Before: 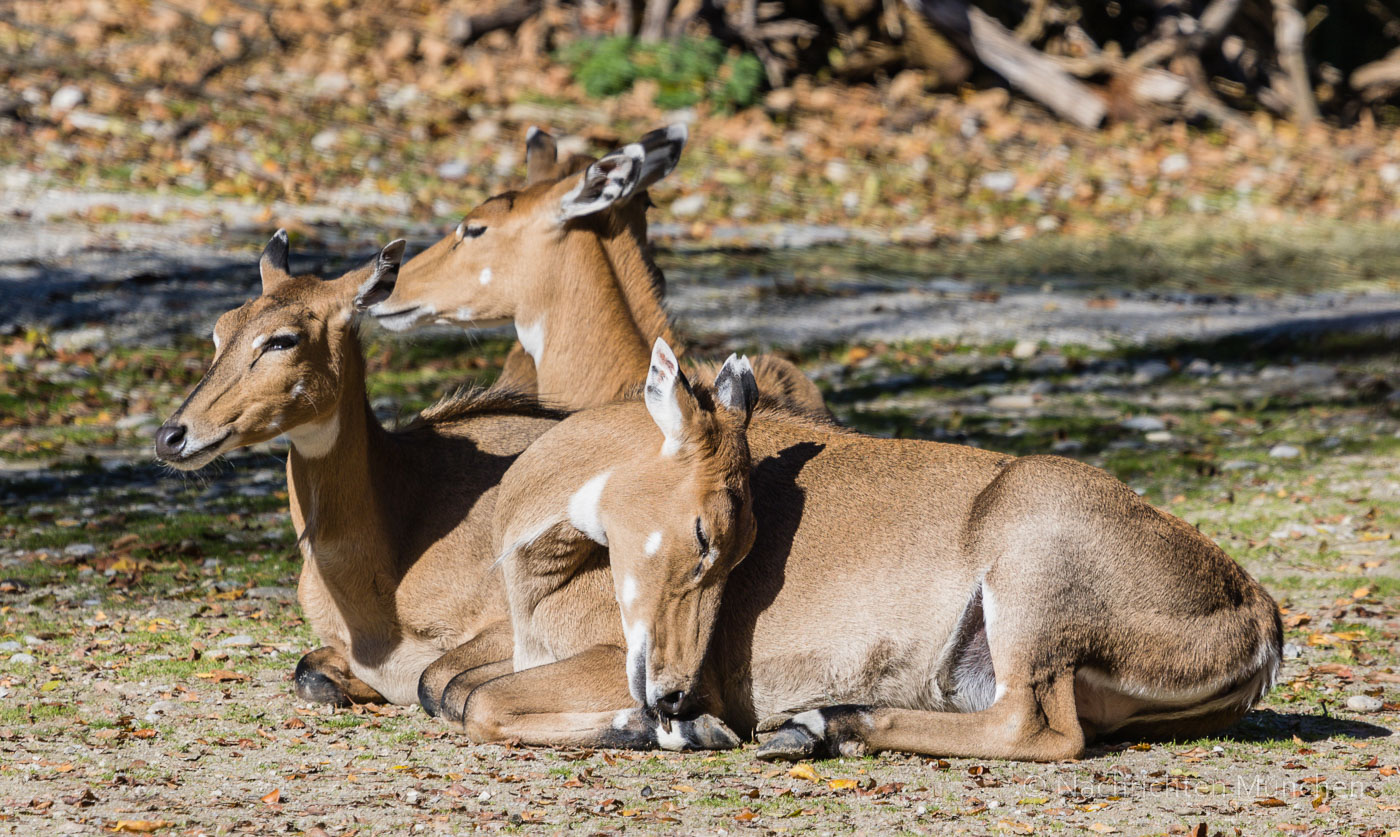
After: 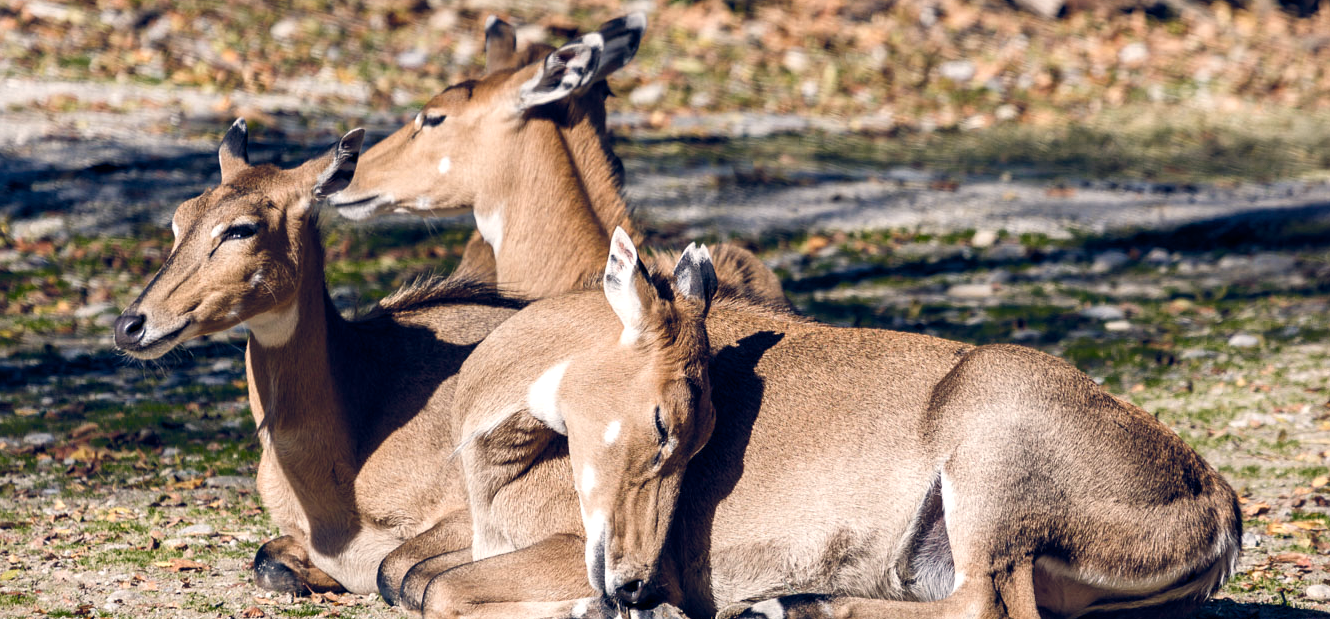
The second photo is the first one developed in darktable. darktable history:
color zones: curves: ch0 [(0.25, 0.5) (0.347, 0.092) (0.75, 0.5)]; ch1 [(0.25, 0.5) (0.33, 0.51) (0.75, 0.5)]
crop and rotate: left 2.991%, top 13.302%, right 1.981%, bottom 12.636%
color balance rgb: highlights gain › chroma 2.94%, highlights gain › hue 60.57°, global offset › chroma 0.25%, global offset › hue 256.52°, perceptual saturation grading › global saturation 20%, perceptual saturation grading › highlights -50%, perceptual saturation grading › shadows 30%, contrast 15%
